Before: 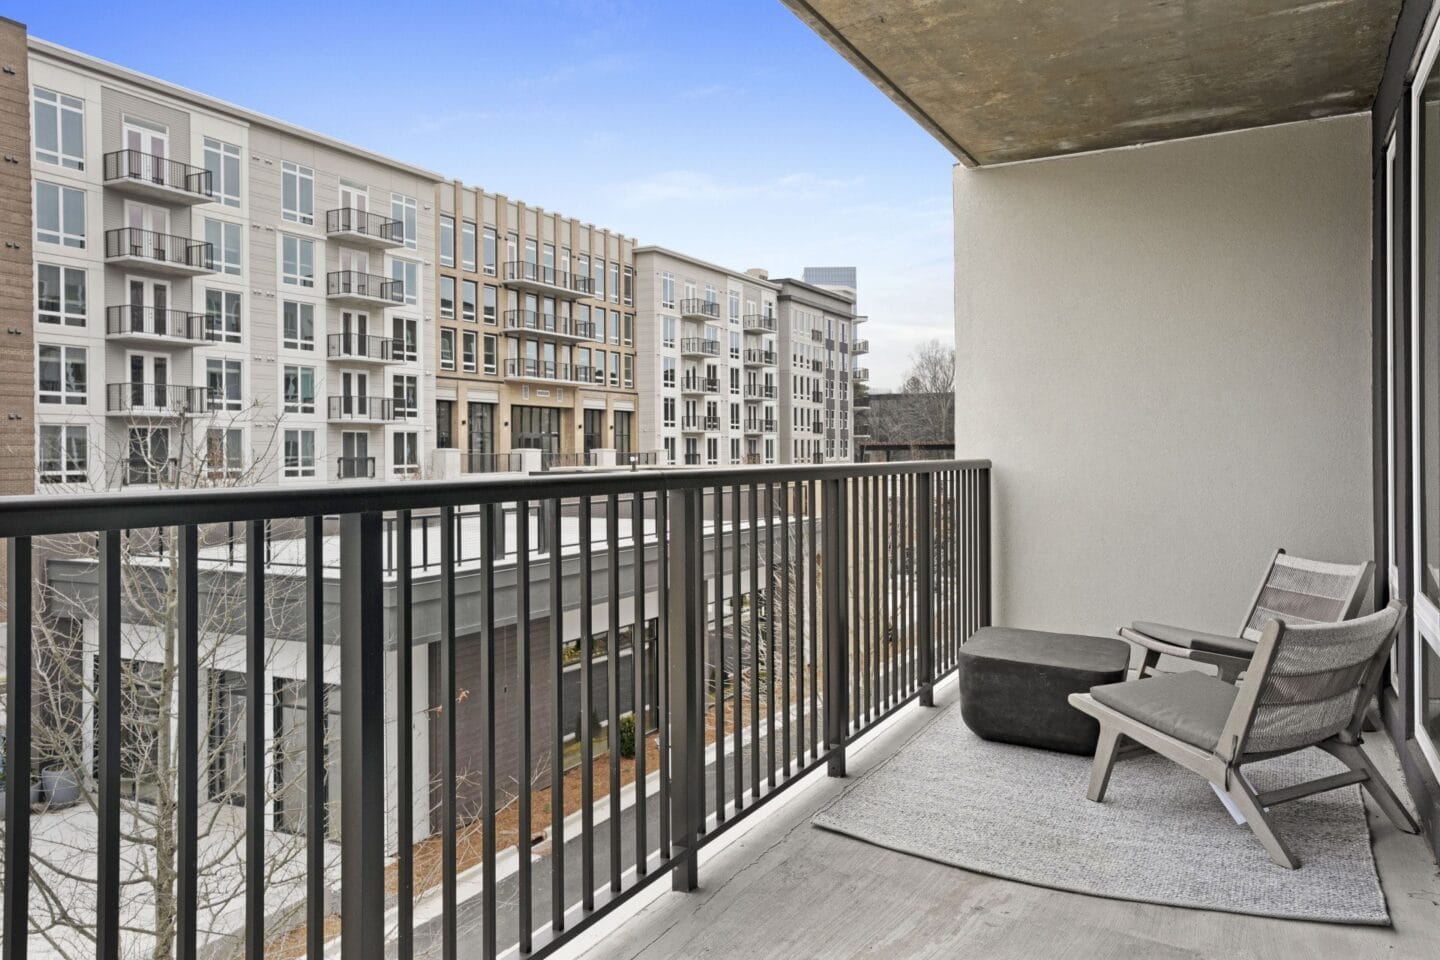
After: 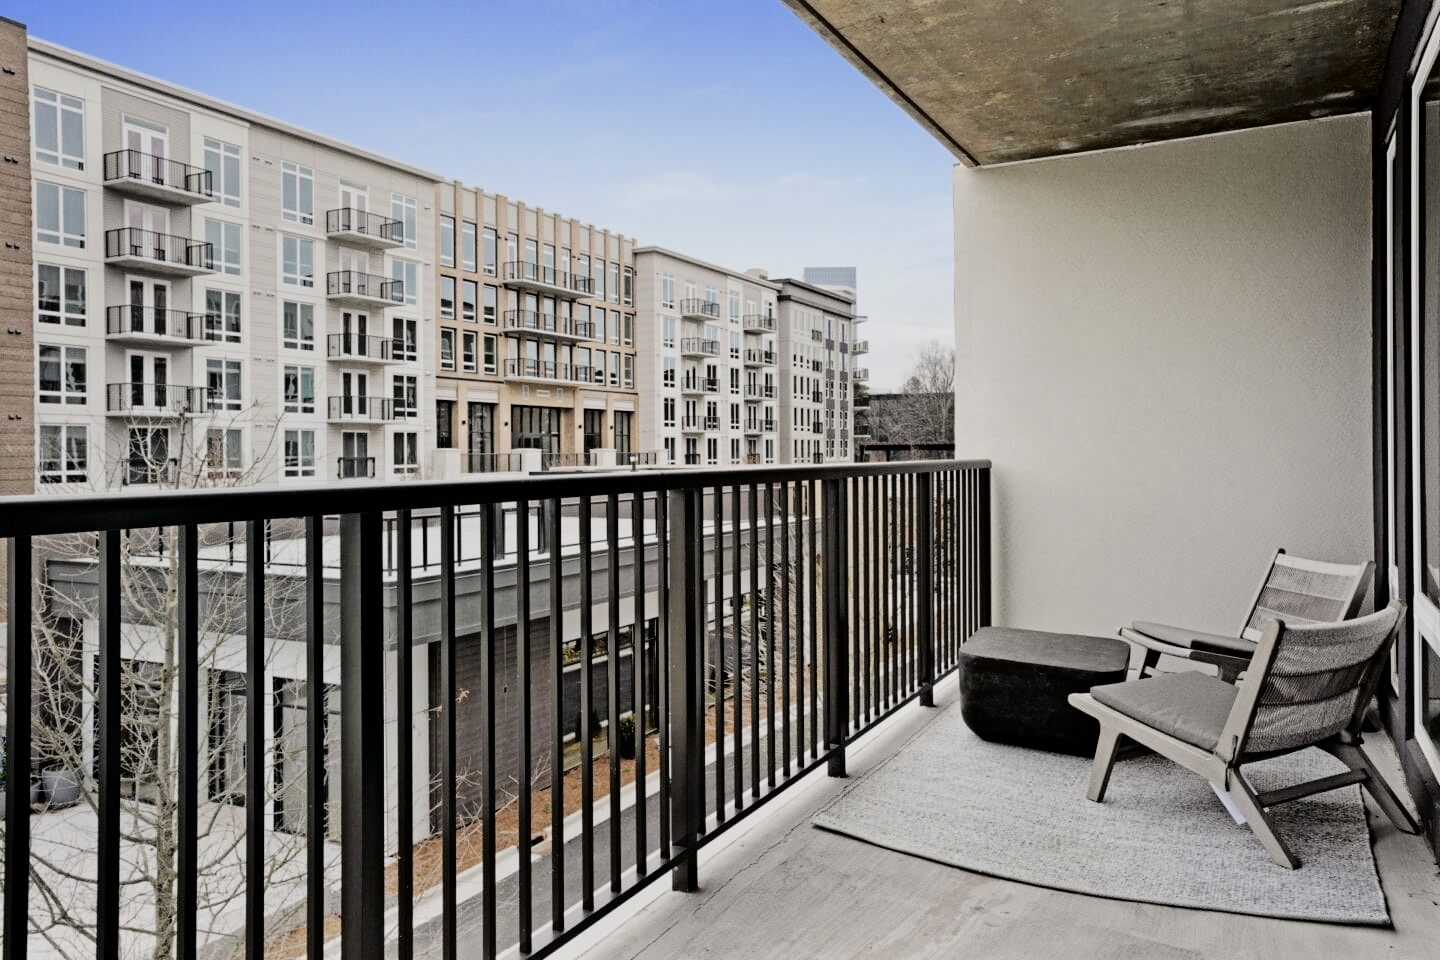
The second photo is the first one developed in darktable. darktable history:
fill light: exposure -2 EV, width 8.6
filmic rgb: black relative exposure -5 EV, hardness 2.88, contrast 1.3
